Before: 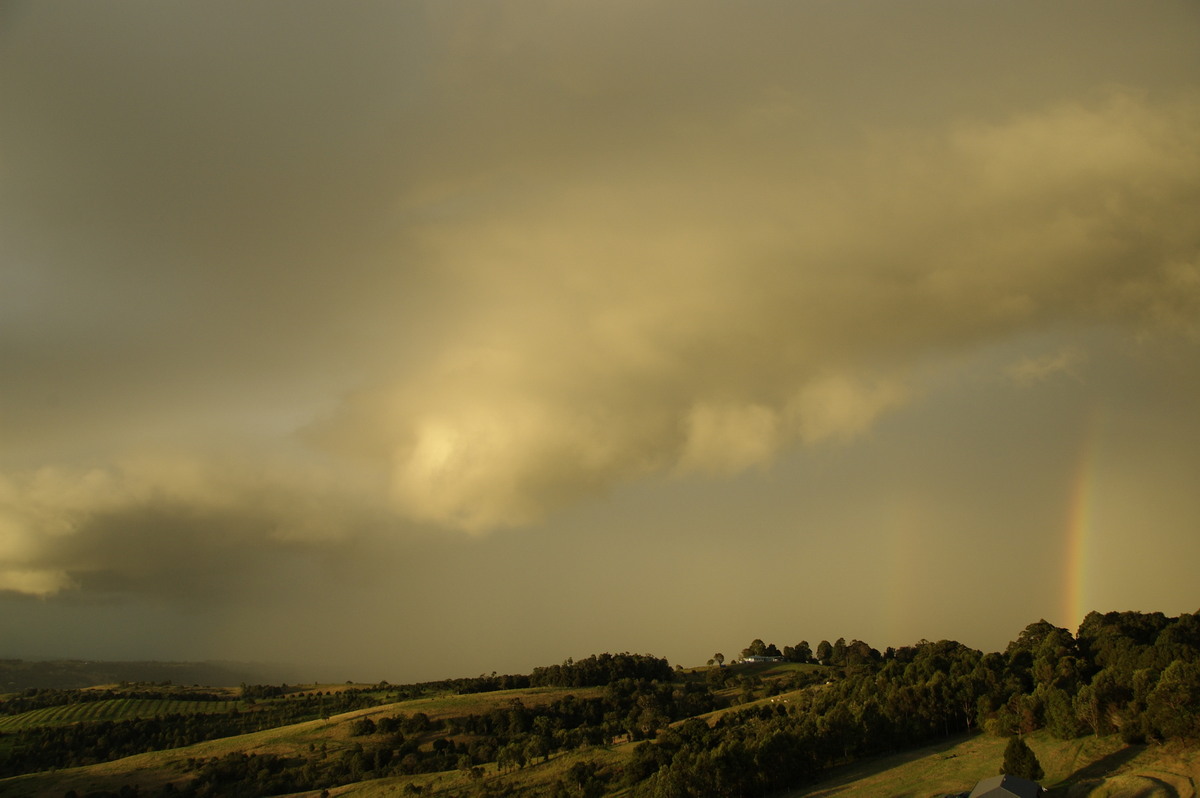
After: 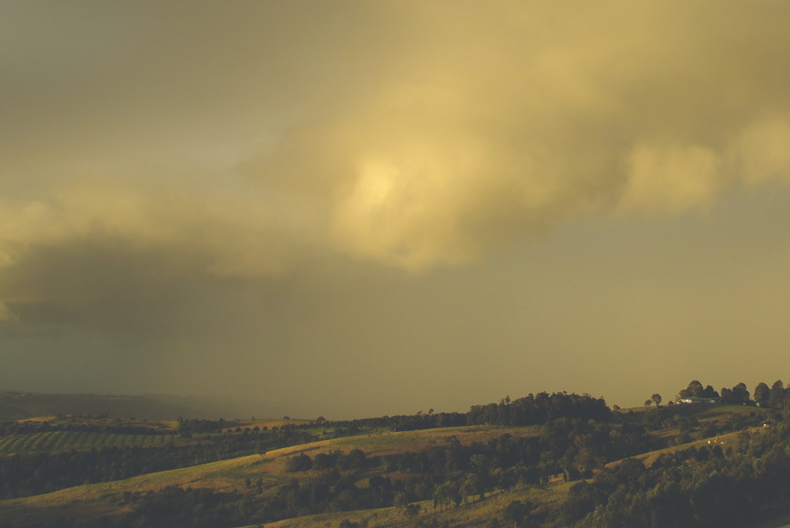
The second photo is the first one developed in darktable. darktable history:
crop and rotate: angle -0.808°, left 3.997%, top 32.364%, right 28.767%
exposure: black level correction -0.04, exposure 0.063 EV, compensate highlight preservation false
color balance rgb: perceptual saturation grading › global saturation 15.155%
color correction: highlights a* 0.263, highlights b* 2.67, shadows a* -0.822, shadows b* -4.32
levels: levels [0.016, 0.5, 0.996]
